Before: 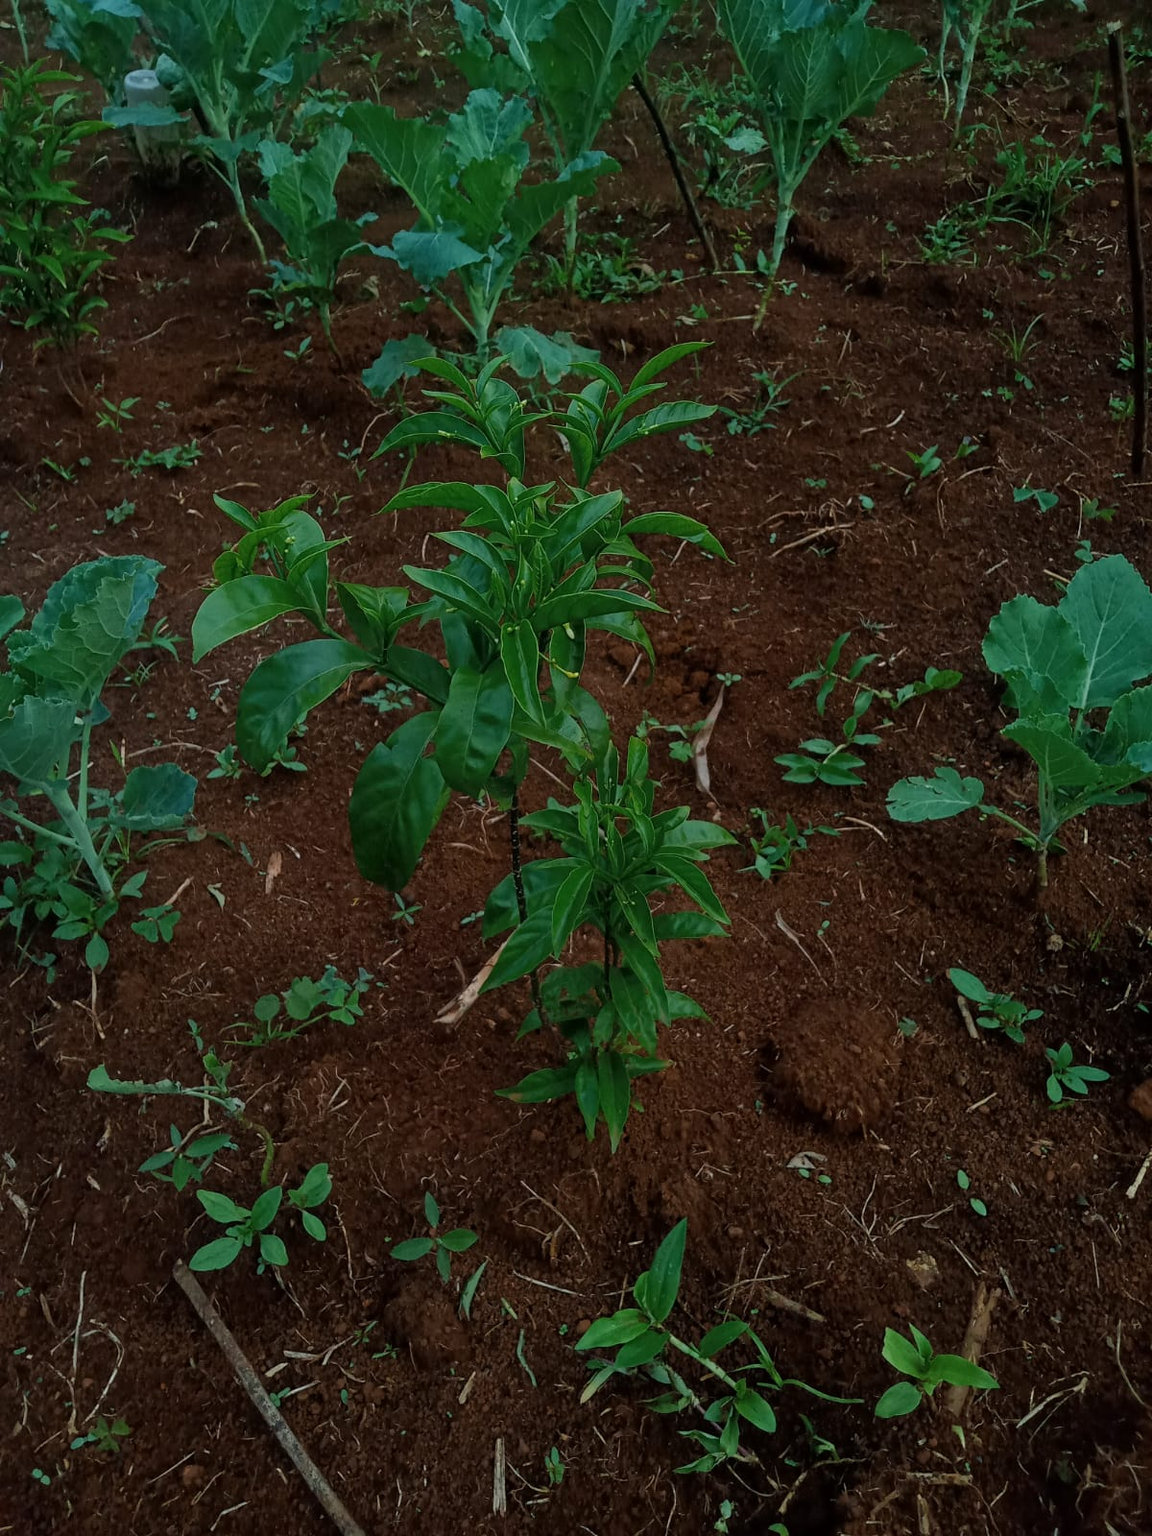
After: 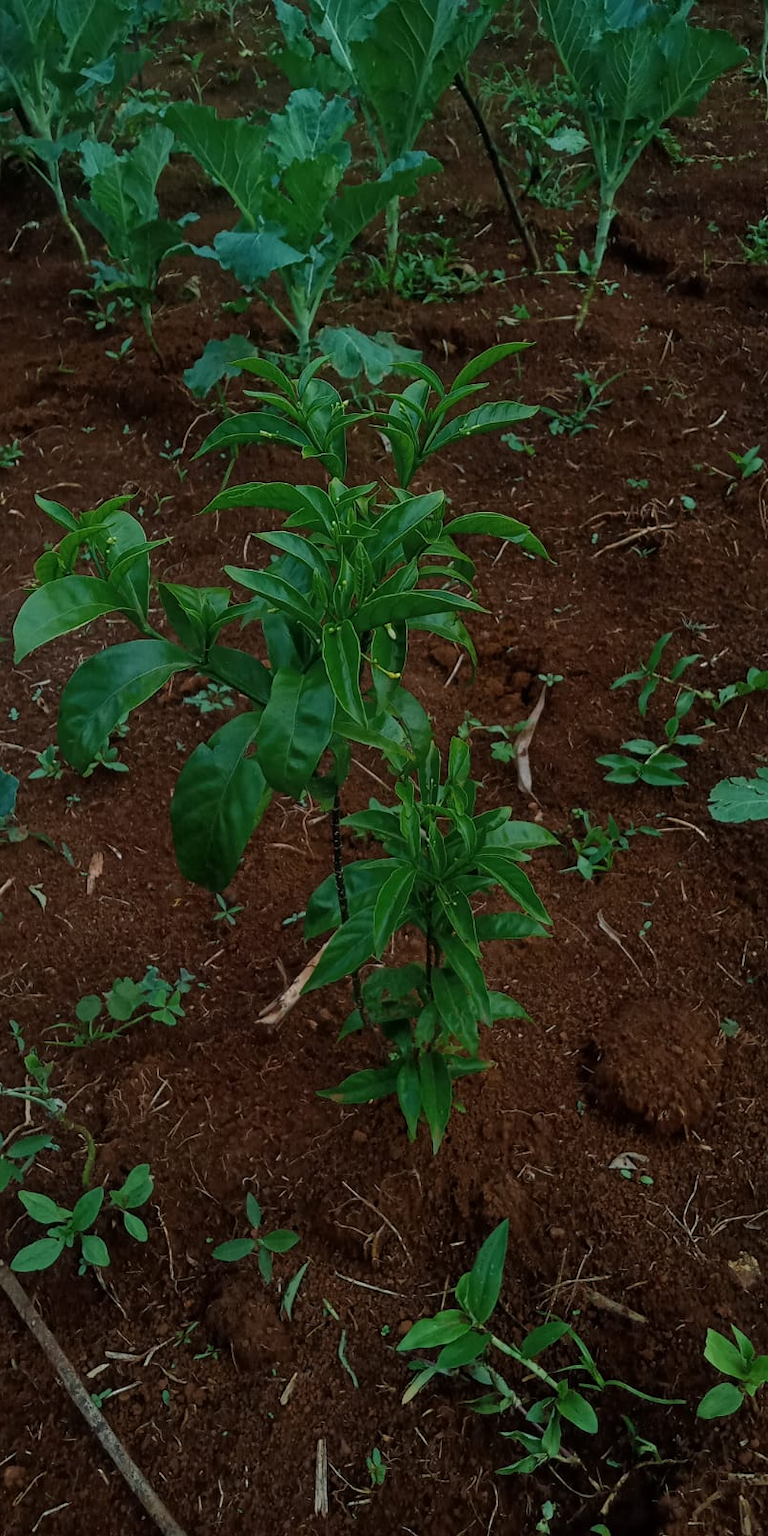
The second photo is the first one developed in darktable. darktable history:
crop and rotate: left 15.563%, right 17.727%
